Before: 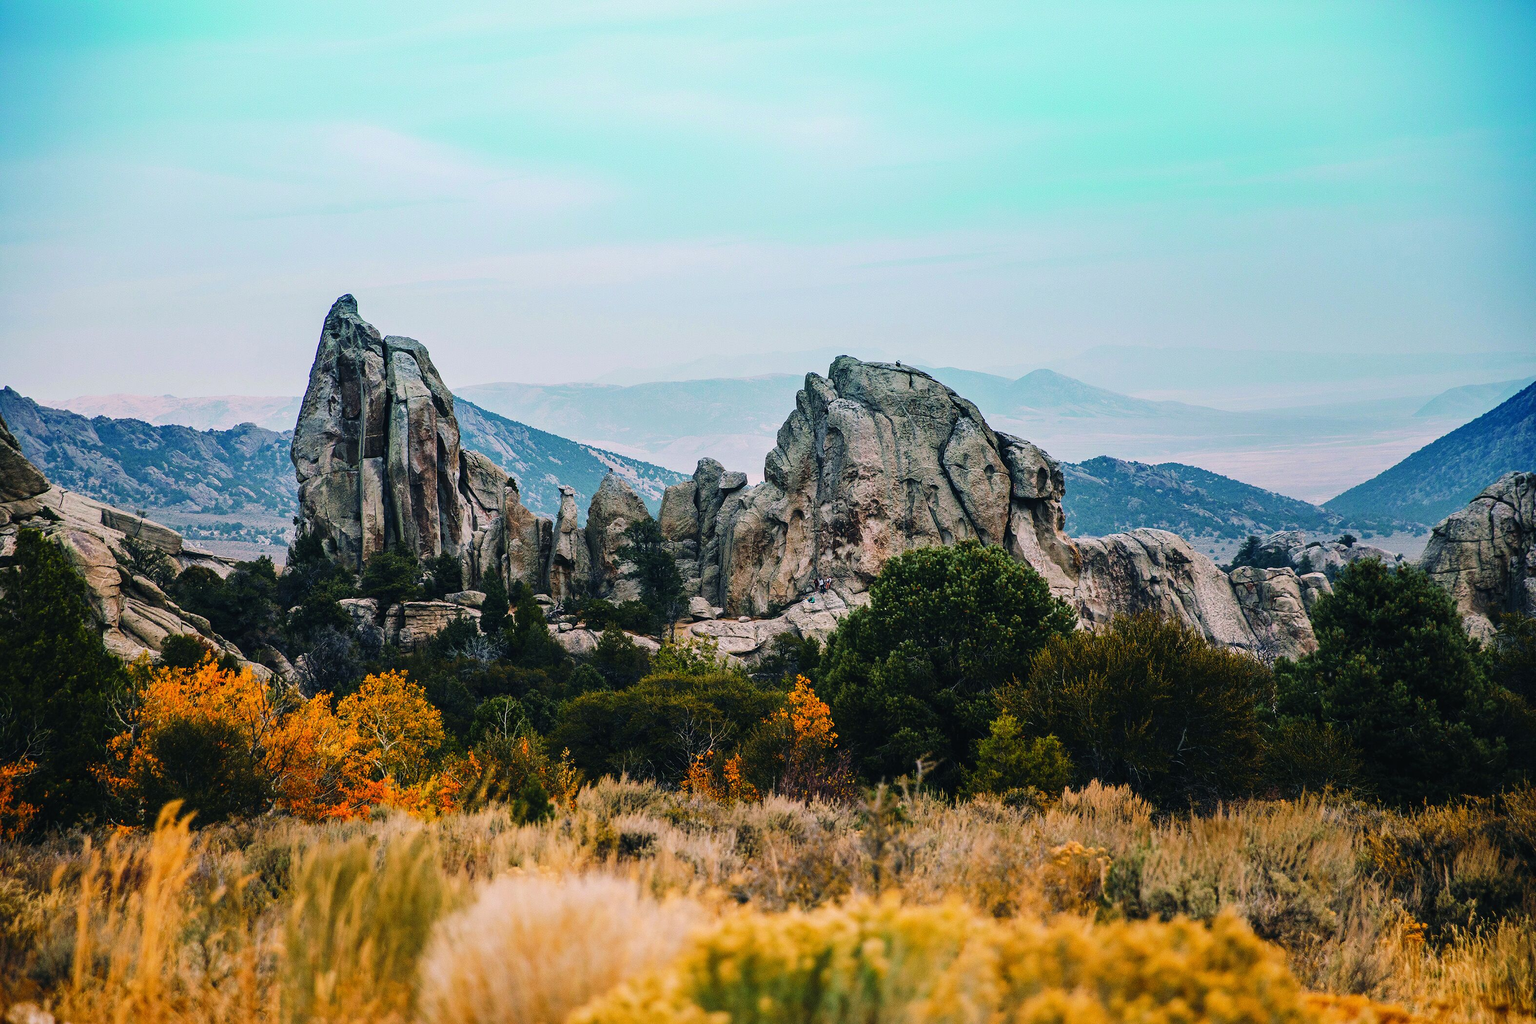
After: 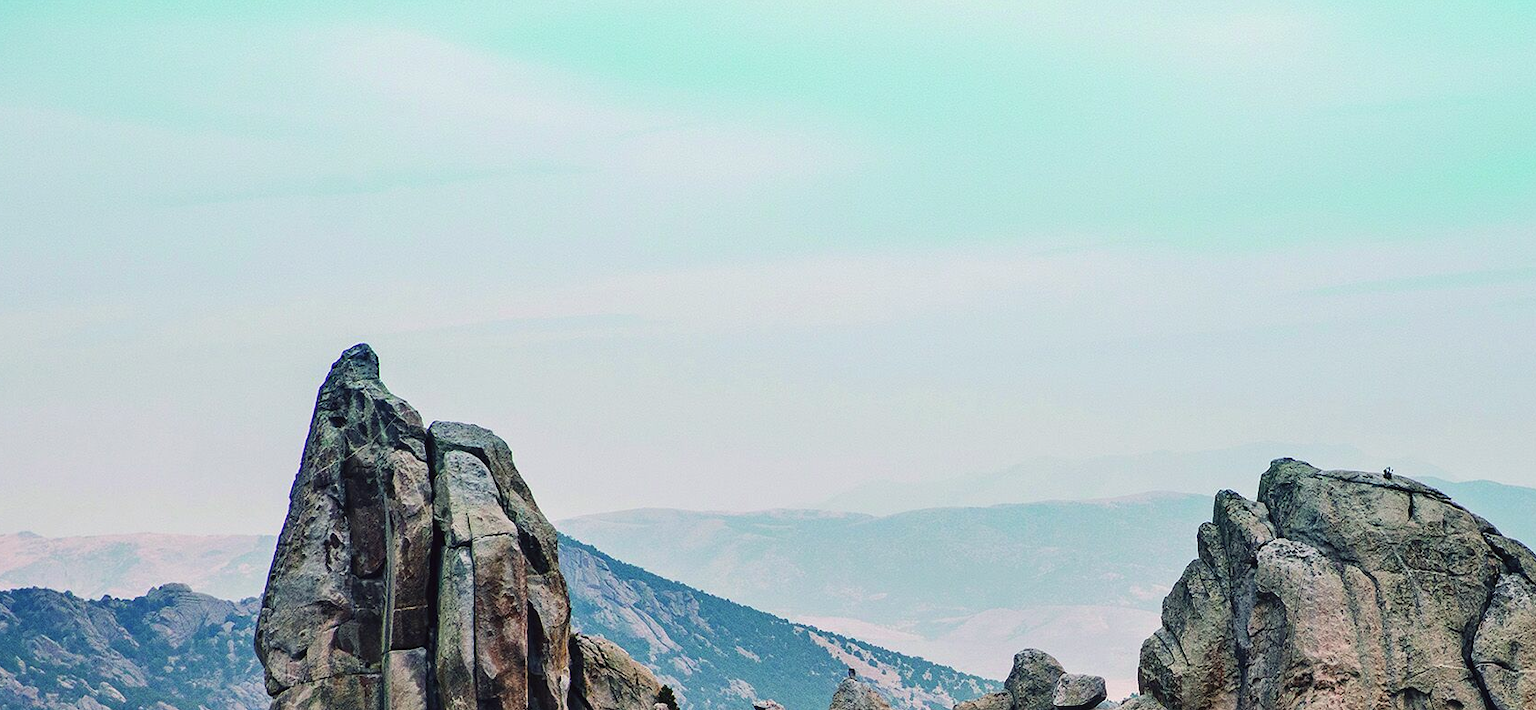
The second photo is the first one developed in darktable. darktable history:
crop: left 10.038%, top 10.742%, right 36.333%, bottom 52.056%
color correction: highlights a* -0.913, highlights b* 4.53, shadows a* 3.6
